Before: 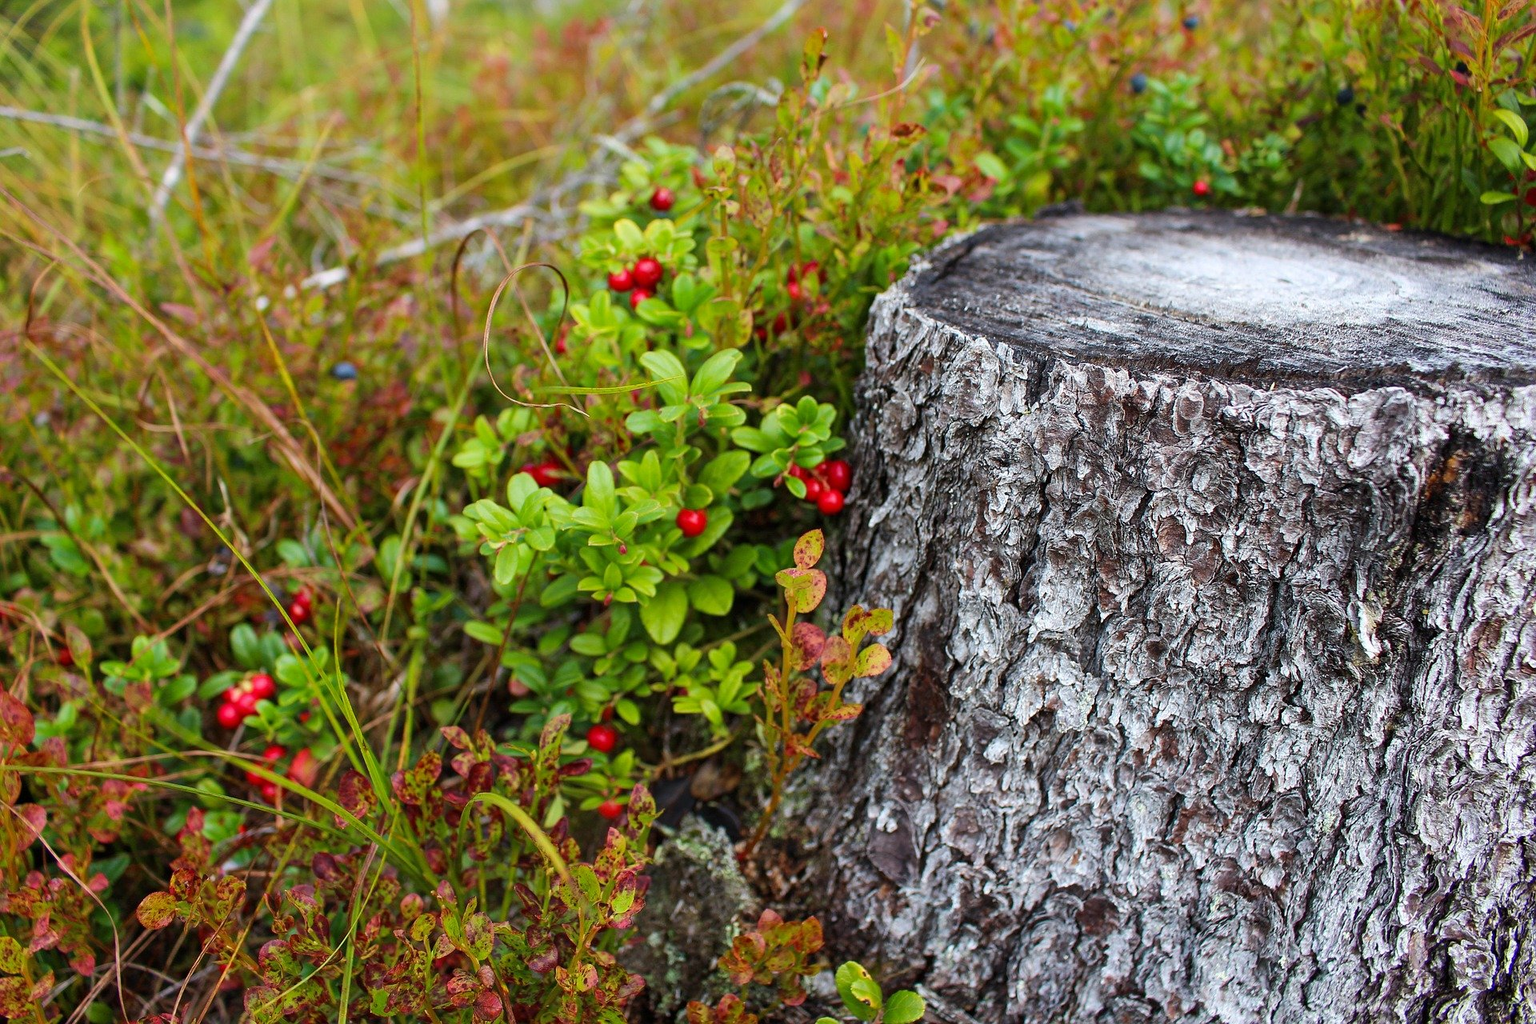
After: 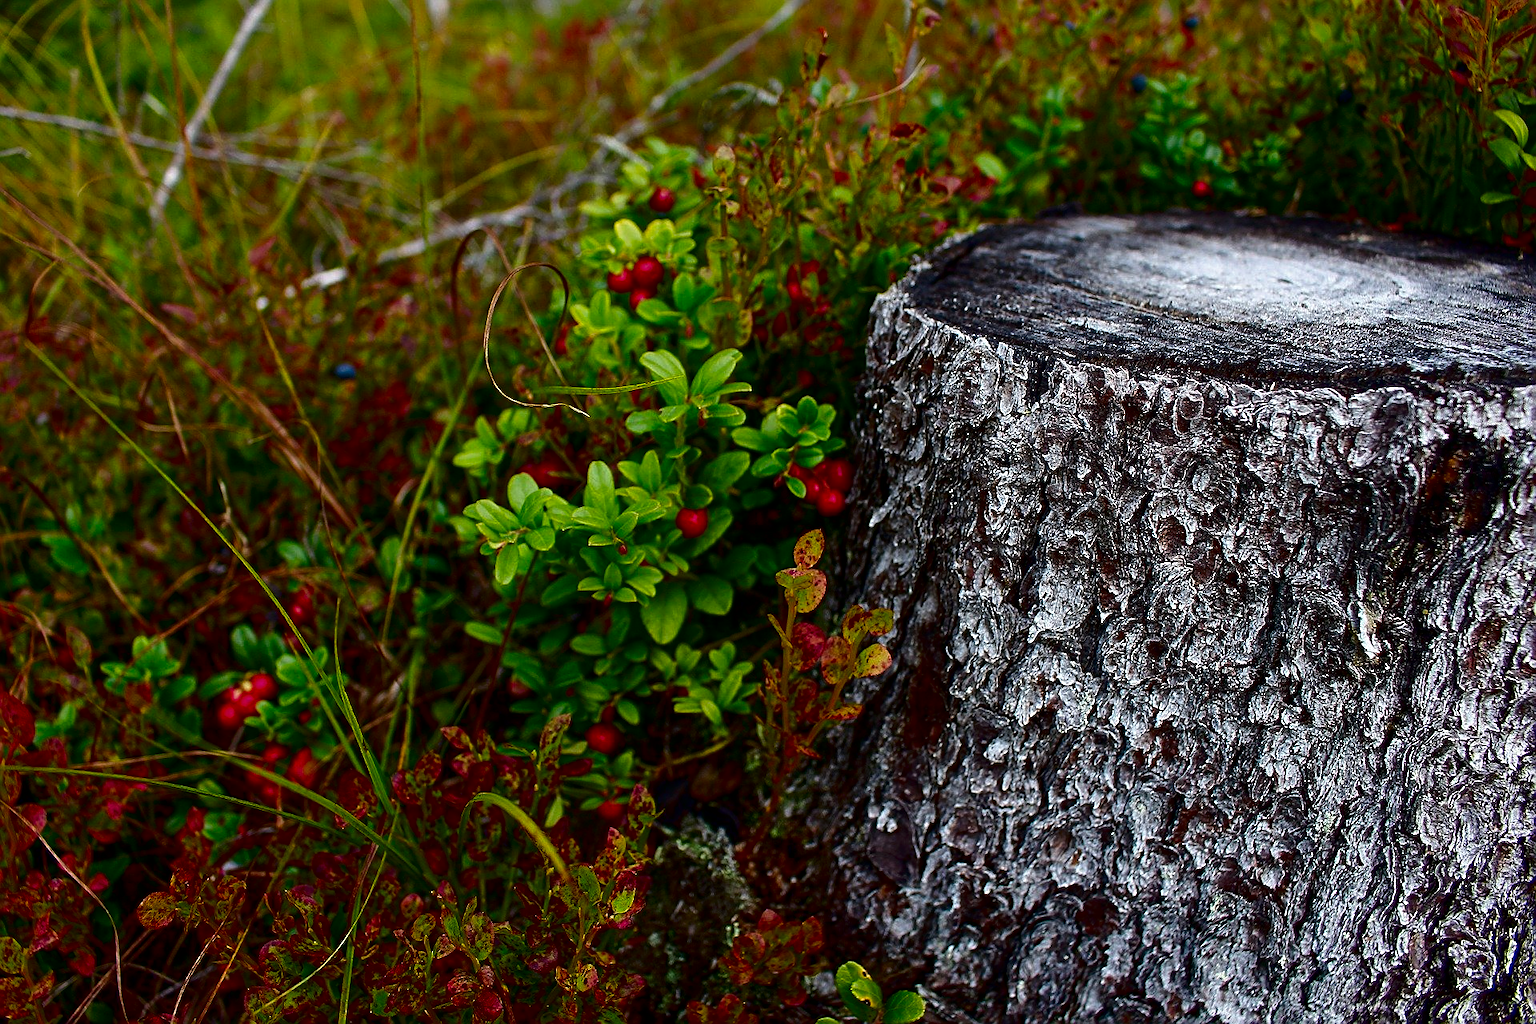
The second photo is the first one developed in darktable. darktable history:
contrast brightness saturation: contrast 0.09, brightness -0.59, saturation 0.17
sharpen: on, module defaults
